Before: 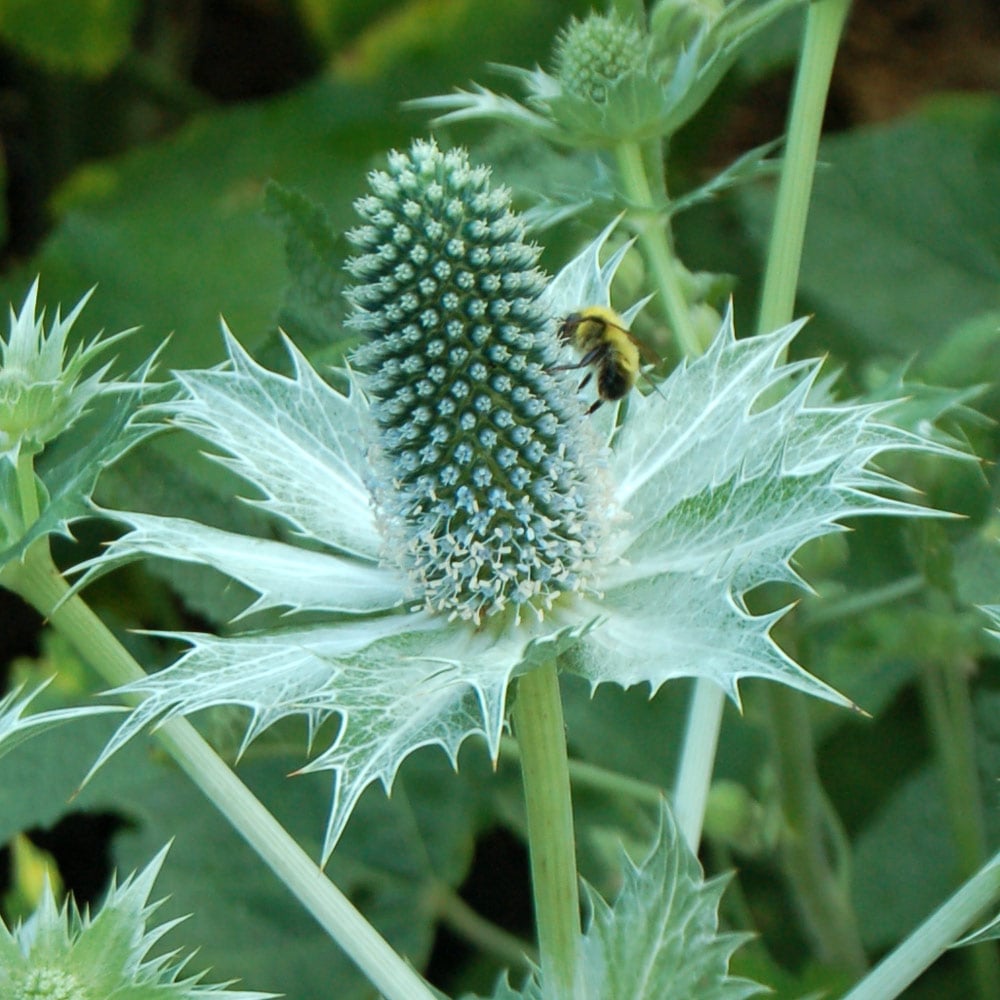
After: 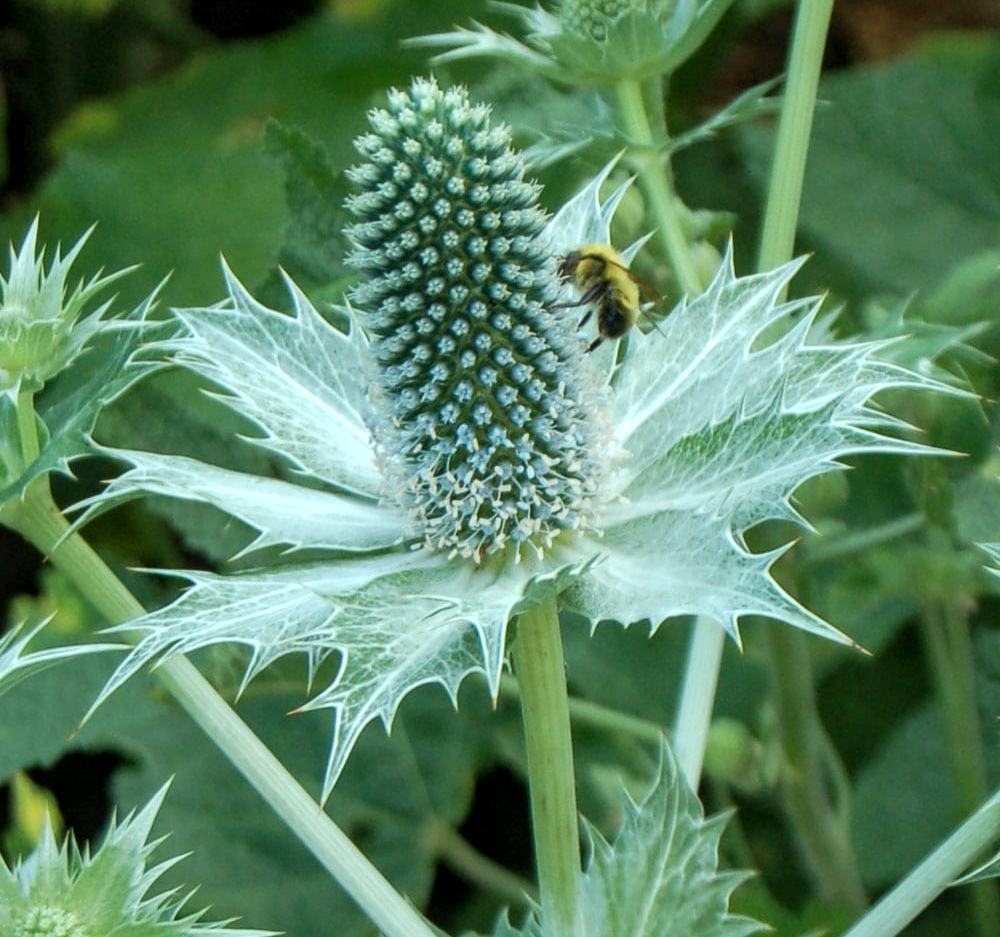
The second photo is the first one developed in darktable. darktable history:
crop and rotate: top 6.25%
local contrast: on, module defaults
